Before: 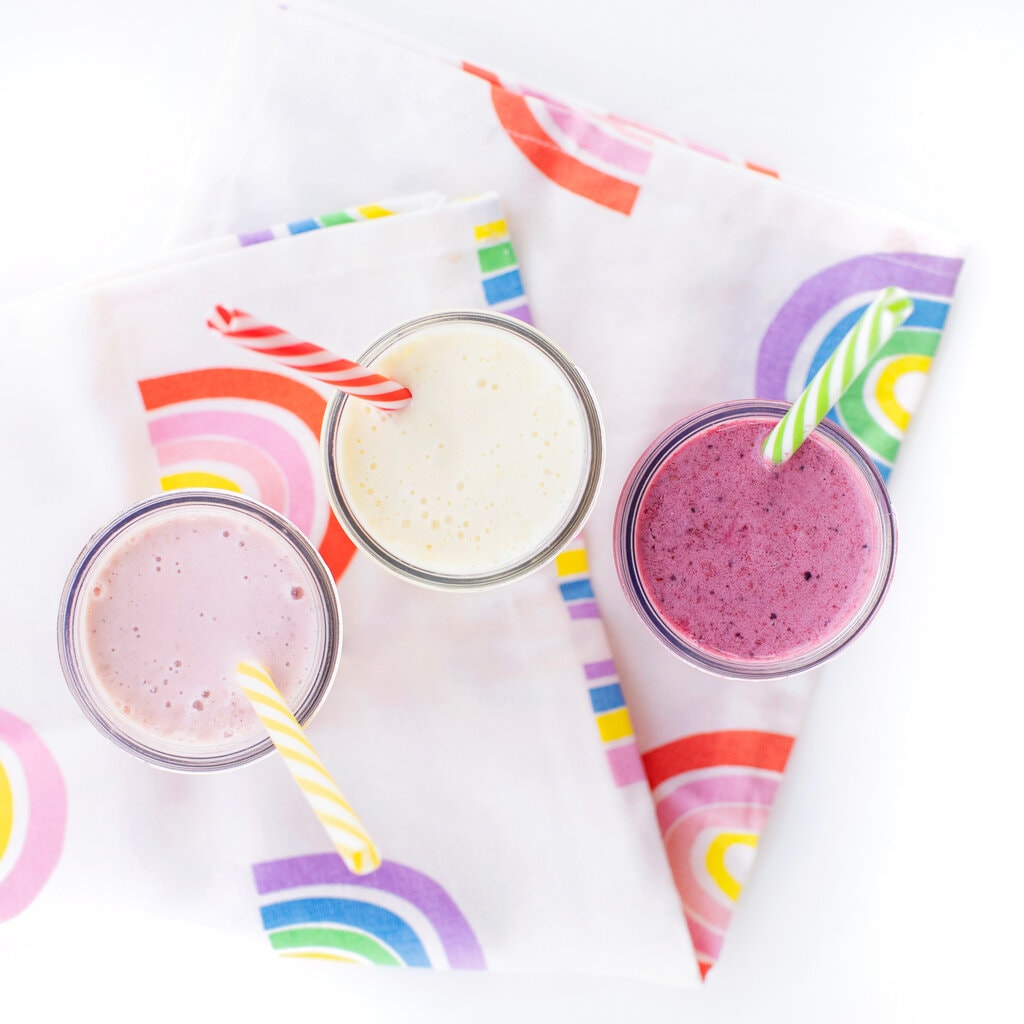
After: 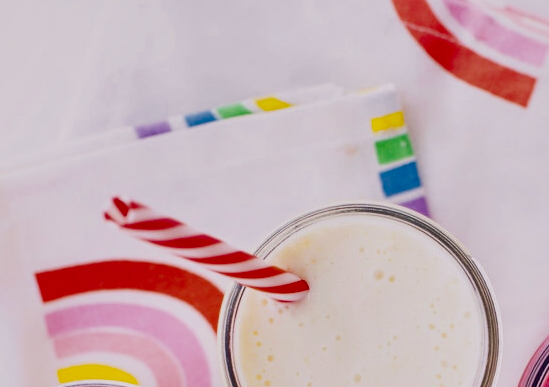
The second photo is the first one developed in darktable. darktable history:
crop: left 10.121%, top 10.631%, right 36.218%, bottom 51.526%
tone equalizer: -8 EV -0.417 EV, -7 EV -0.389 EV, -6 EV -0.333 EV, -5 EV -0.222 EV, -3 EV 0.222 EV, -2 EV 0.333 EV, -1 EV 0.389 EV, +0 EV 0.417 EV, edges refinement/feathering 500, mask exposure compensation -1.57 EV, preserve details no
exposure: black level correction 0, compensate exposure bias true, compensate highlight preservation false
color balance rgb: shadows lift › chroma 2%, shadows lift › hue 217.2°, power › chroma 0.25%, power › hue 60°, highlights gain › chroma 1.5%, highlights gain › hue 309.6°, global offset › luminance -0.5%, perceptual saturation grading › global saturation 15%, global vibrance 20%
filmic rgb: black relative exposure -16 EV, white relative exposure 6.92 EV, hardness 4.7
shadows and highlights: low approximation 0.01, soften with gaussian
local contrast: mode bilateral grid, contrast 25, coarseness 60, detail 151%, midtone range 0.2
